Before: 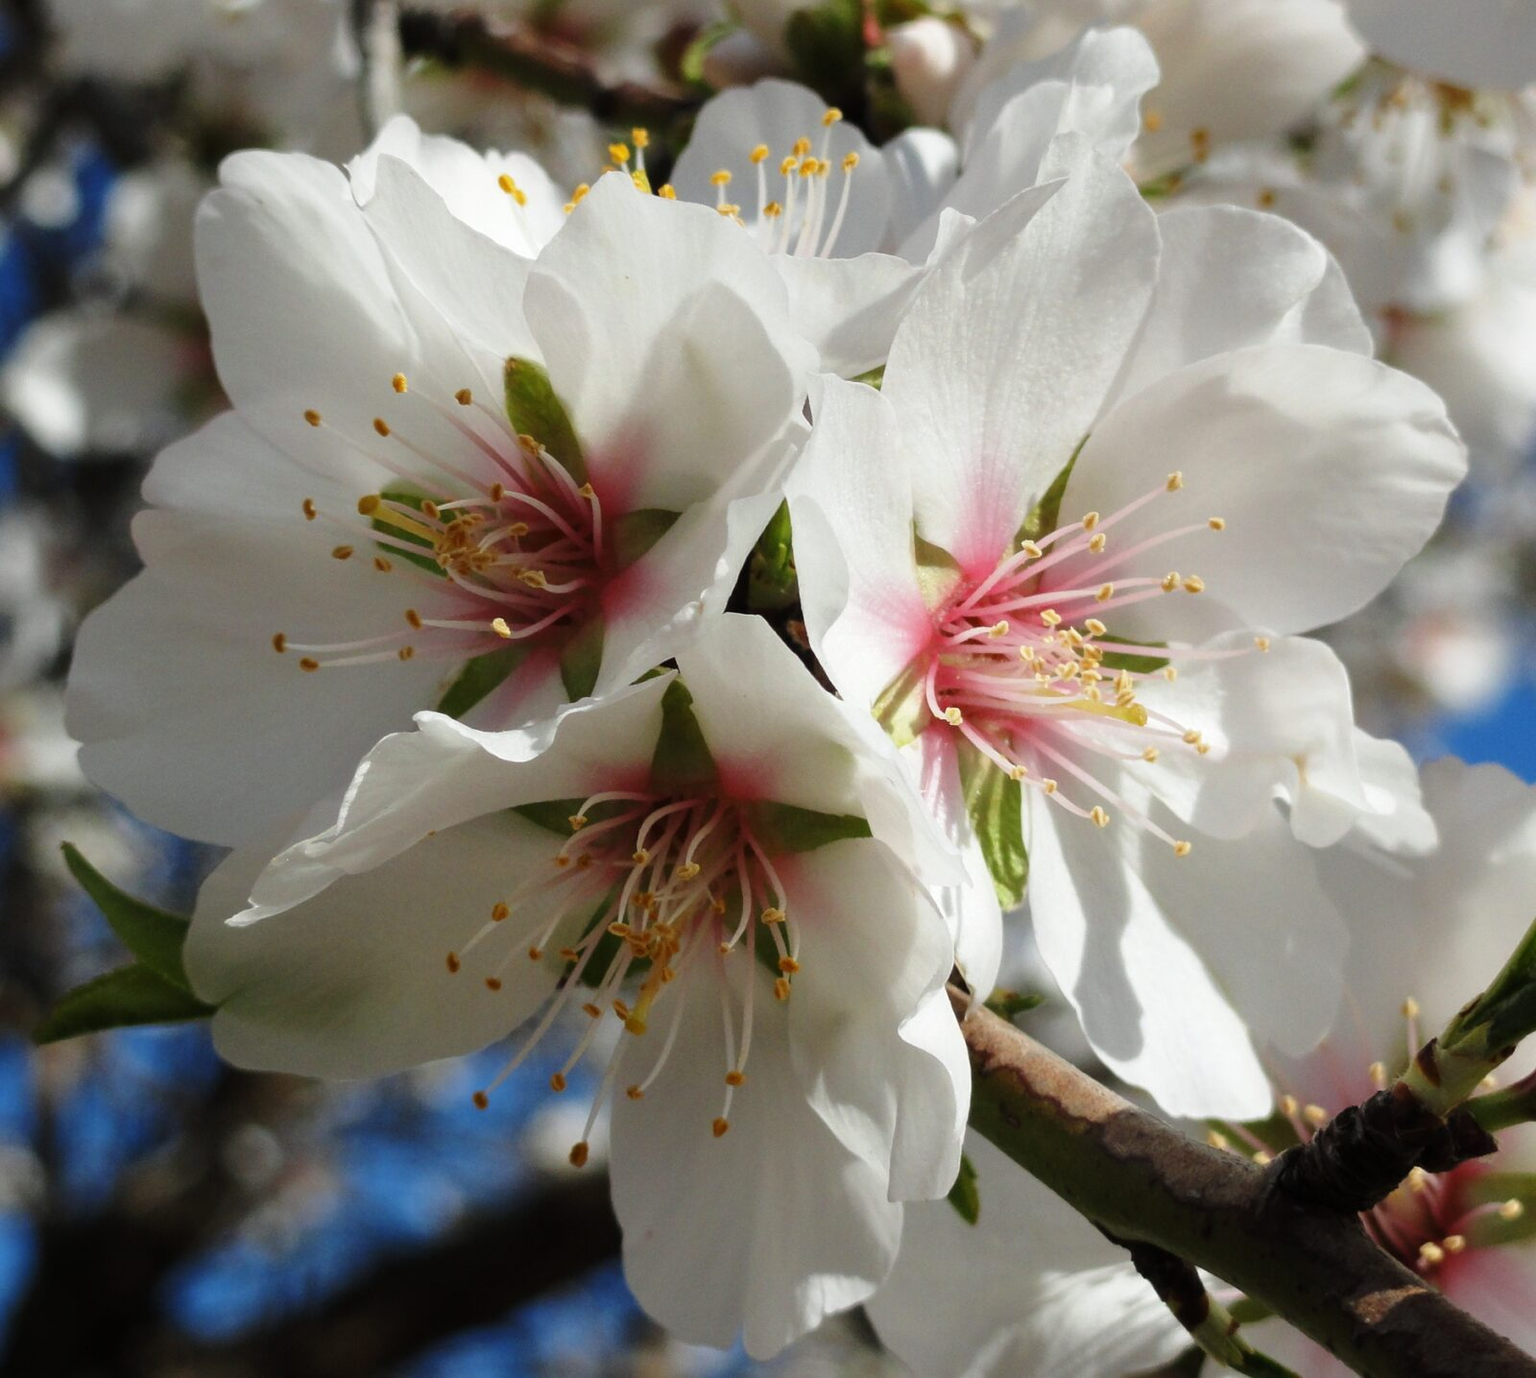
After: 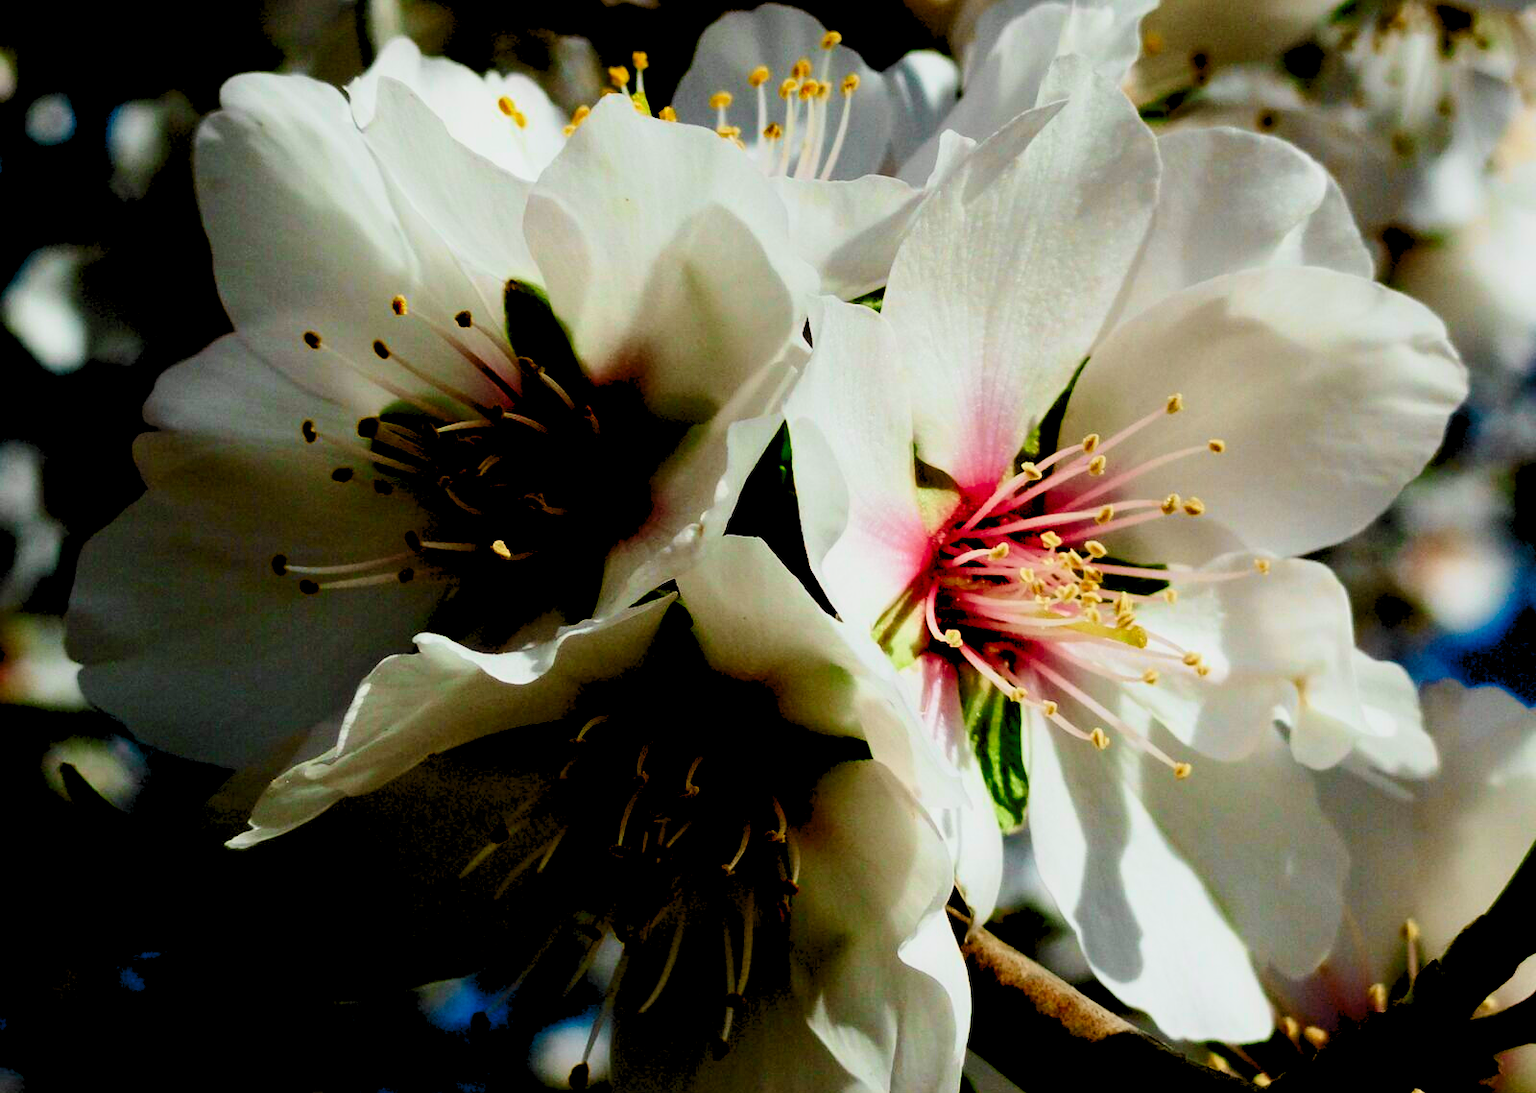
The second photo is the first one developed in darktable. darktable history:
crop and rotate: top 5.654%, bottom 14.929%
contrast brightness saturation: contrast 0.244, brightness -0.234, saturation 0.144
exposure: black level correction 0, exposure -0.868 EV, compensate highlight preservation false
levels: levels [0.072, 0.414, 0.976]
tone curve: curves: ch0 [(0, 0.014) (0.17, 0.099) (0.392, 0.438) (0.725, 0.828) (0.872, 0.918) (1, 0.981)]; ch1 [(0, 0) (0.402, 0.36) (0.488, 0.466) (0.5, 0.499) (0.515, 0.515) (0.574, 0.595) (0.619, 0.65) (0.701, 0.725) (1, 1)]; ch2 [(0, 0) (0.432, 0.422) (0.486, 0.49) (0.503, 0.503) (0.523, 0.554) (0.562, 0.606) (0.644, 0.694) (0.717, 0.753) (1, 0.991)], color space Lab, independent channels, preserve colors none
tone equalizer: luminance estimator HSV value / RGB max
